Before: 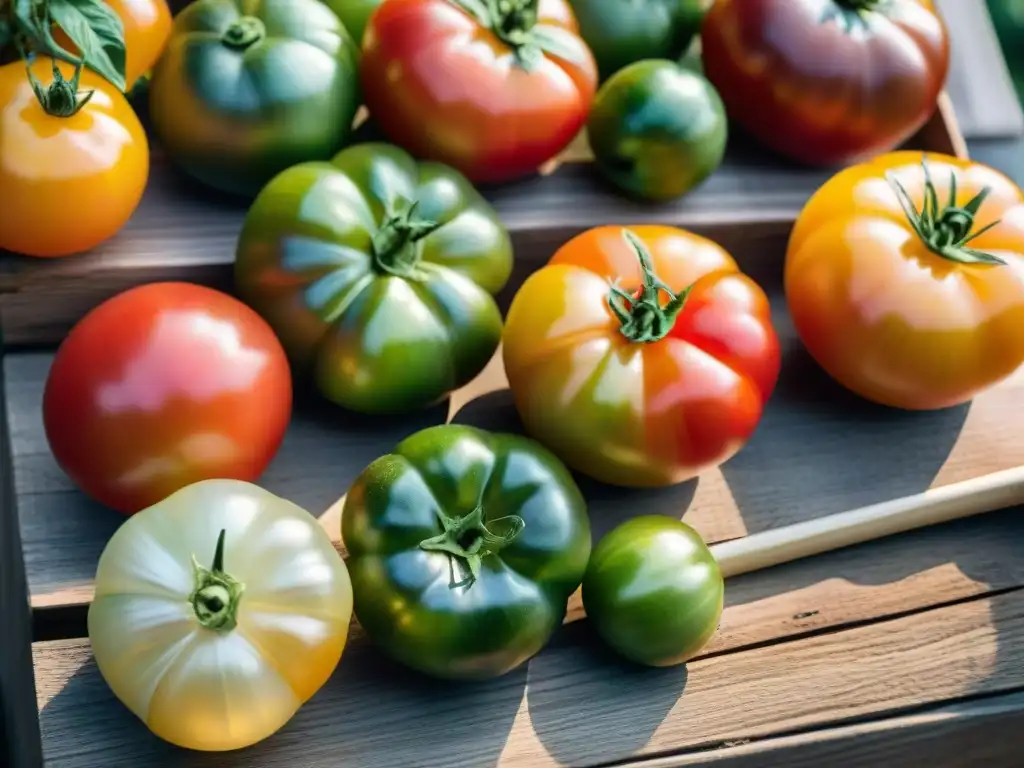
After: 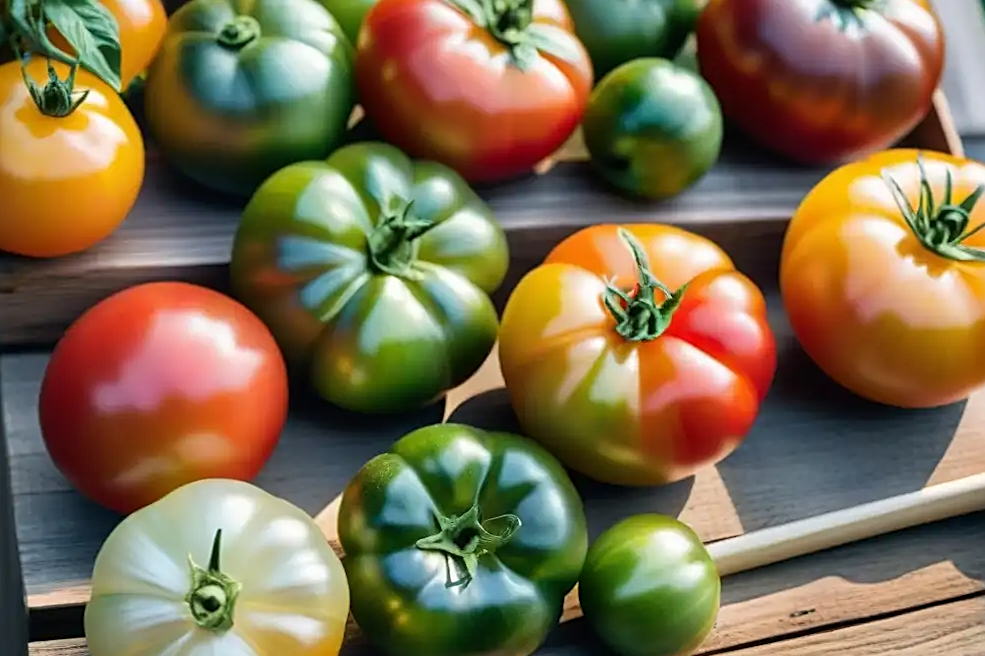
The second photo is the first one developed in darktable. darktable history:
crop and rotate: angle 0.141°, left 0.27%, right 3.15%, bottom 14.299%
sharpen: on, module defaults
